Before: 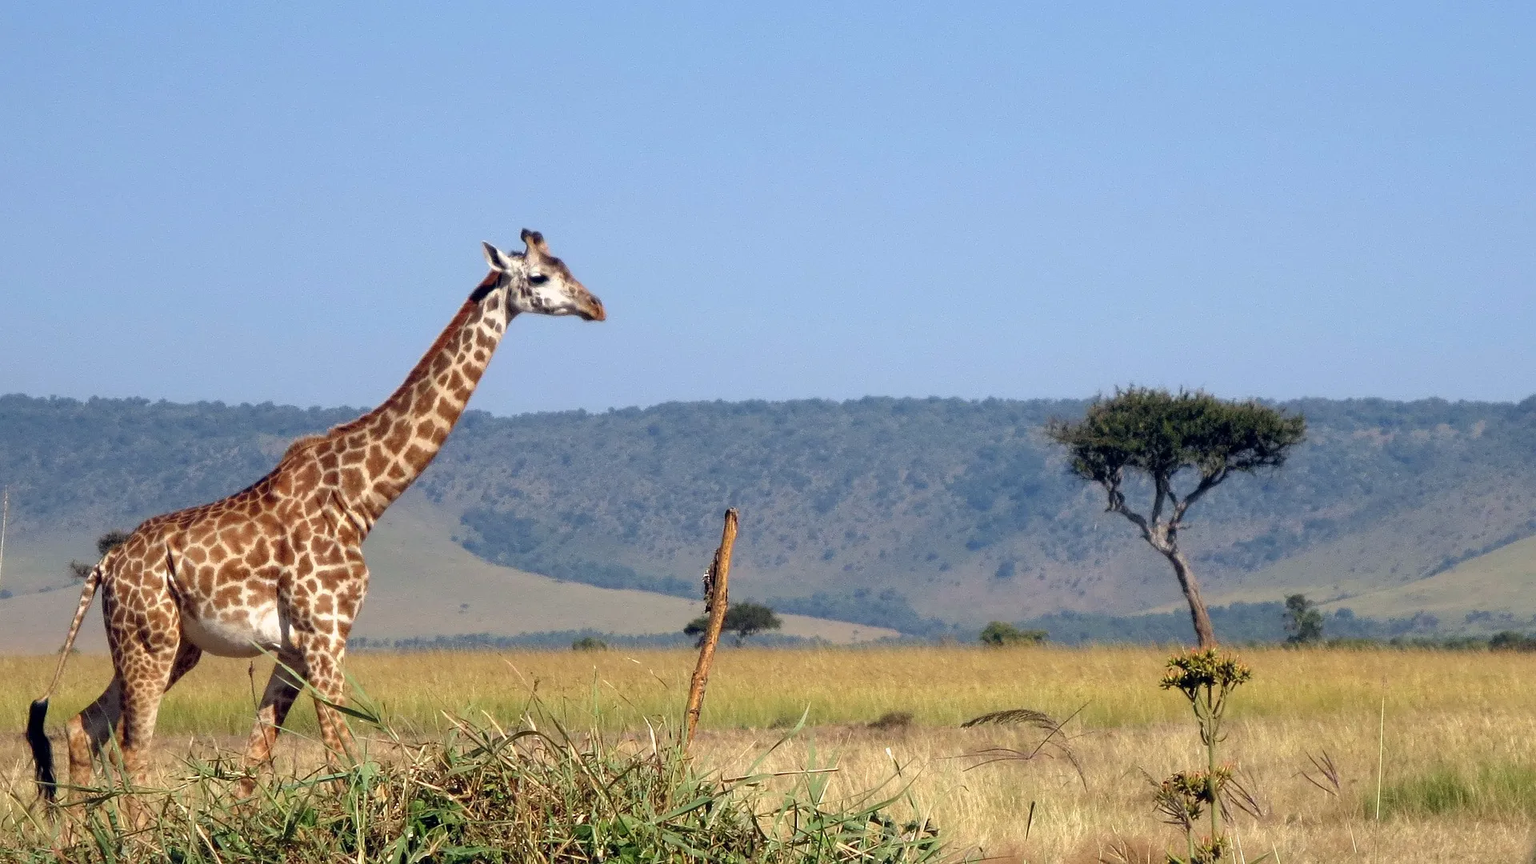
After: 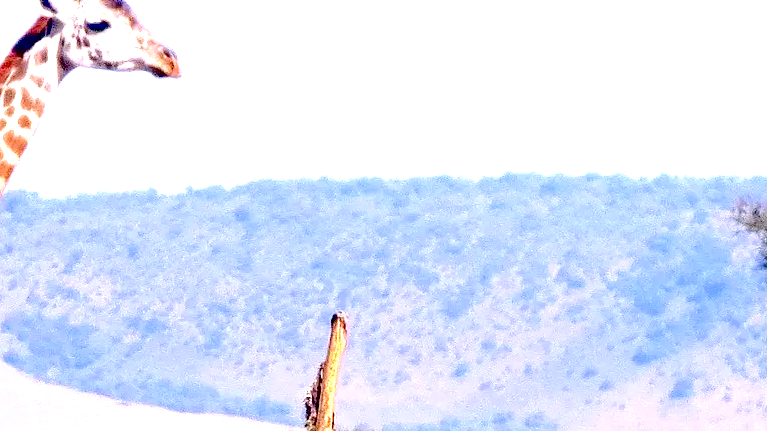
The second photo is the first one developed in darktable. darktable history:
exposure: black level correction 0.016, exposure 1.774 EV, compensate highlight preservation false
white balance: red 1.066, blue 1.119
crop: left 30%, top 30%, right 30%, bottom 30%
contrast brightness saturation: contrast 0.05, brightness 0.06, saturation 0.01
